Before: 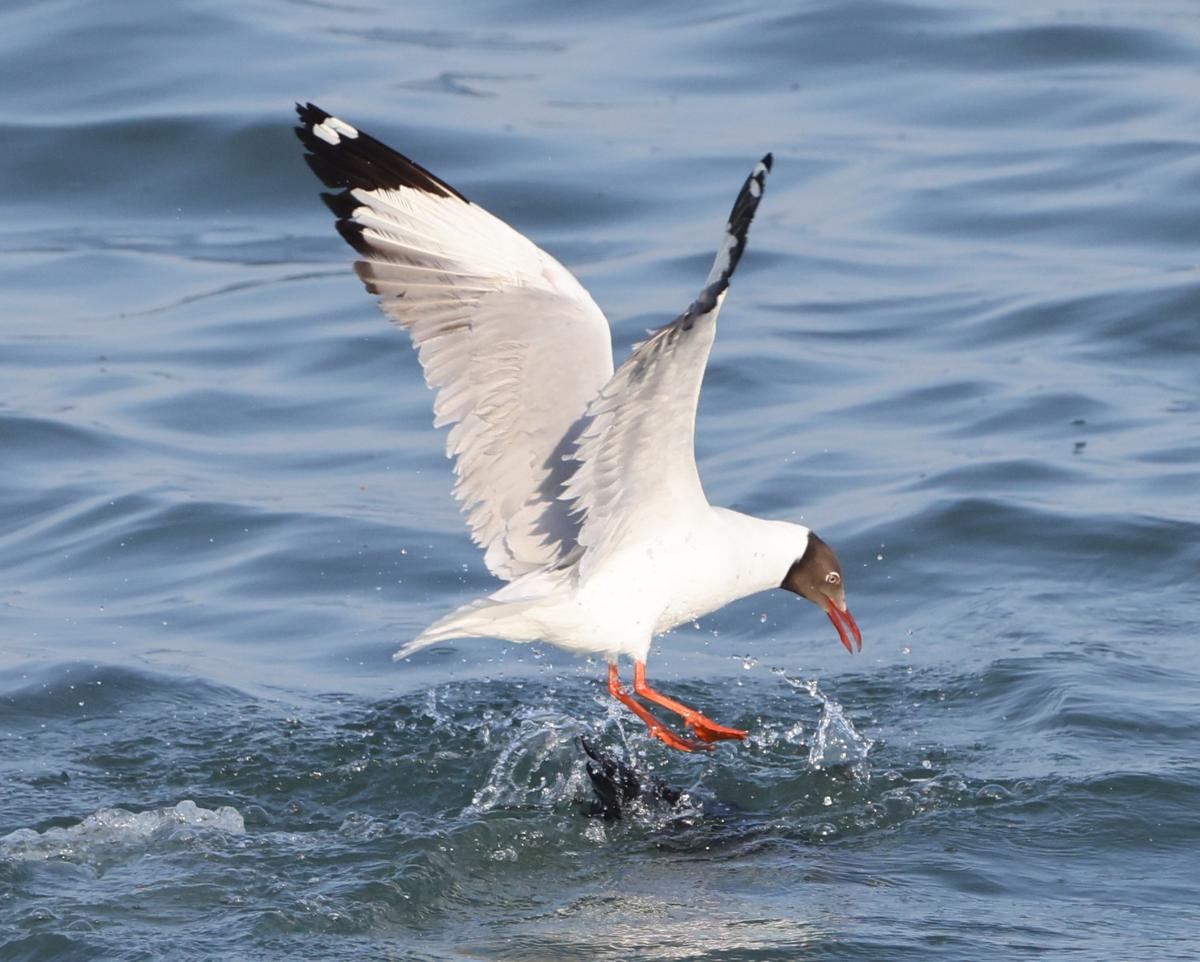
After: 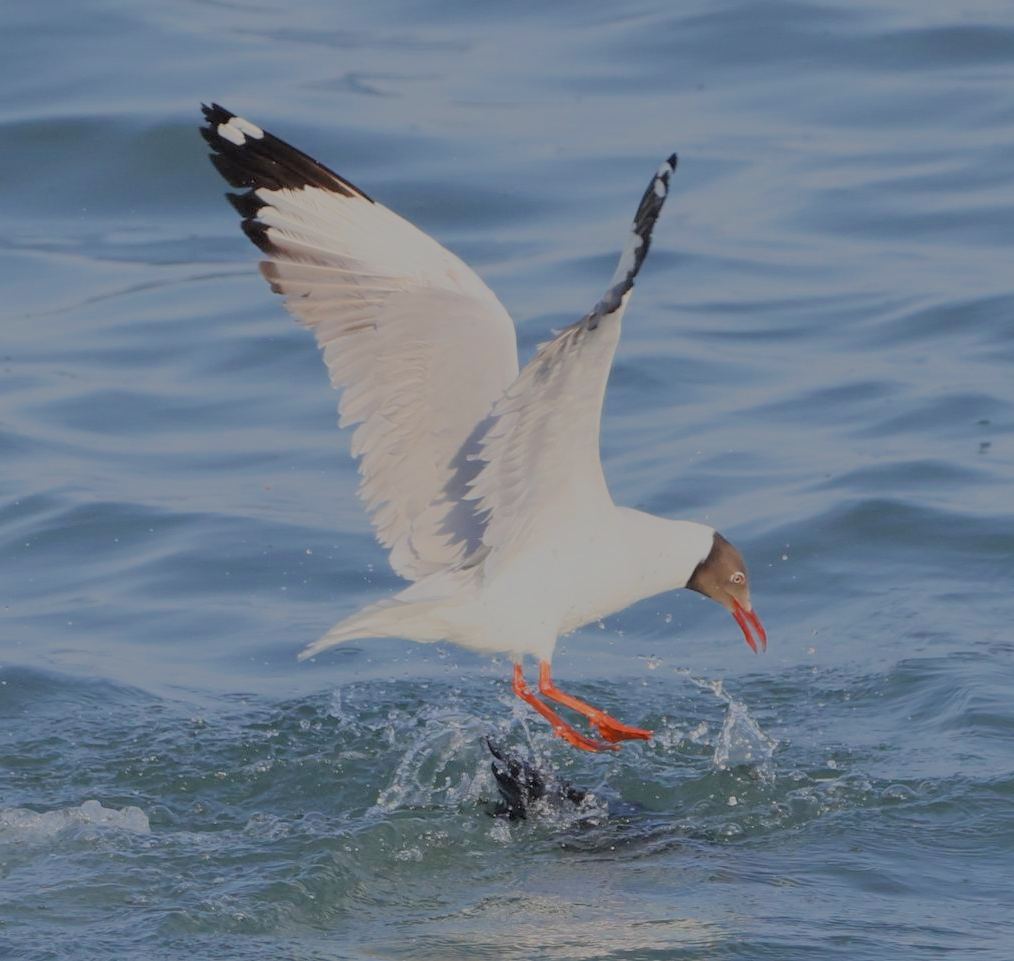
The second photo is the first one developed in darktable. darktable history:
filmic rgb: black relative exposure -8.03 EV, white relative exposure 8.02 EV, threshold 5.96 EV, target black luminance 0%, hardness 2.51, latitude 76.04%, contrast 0.571, shadows ↔ highlights balance 0.012%, color science v4 (2020), enable highlight reconstruction true
crop: left 7.979%, right 7.513%
